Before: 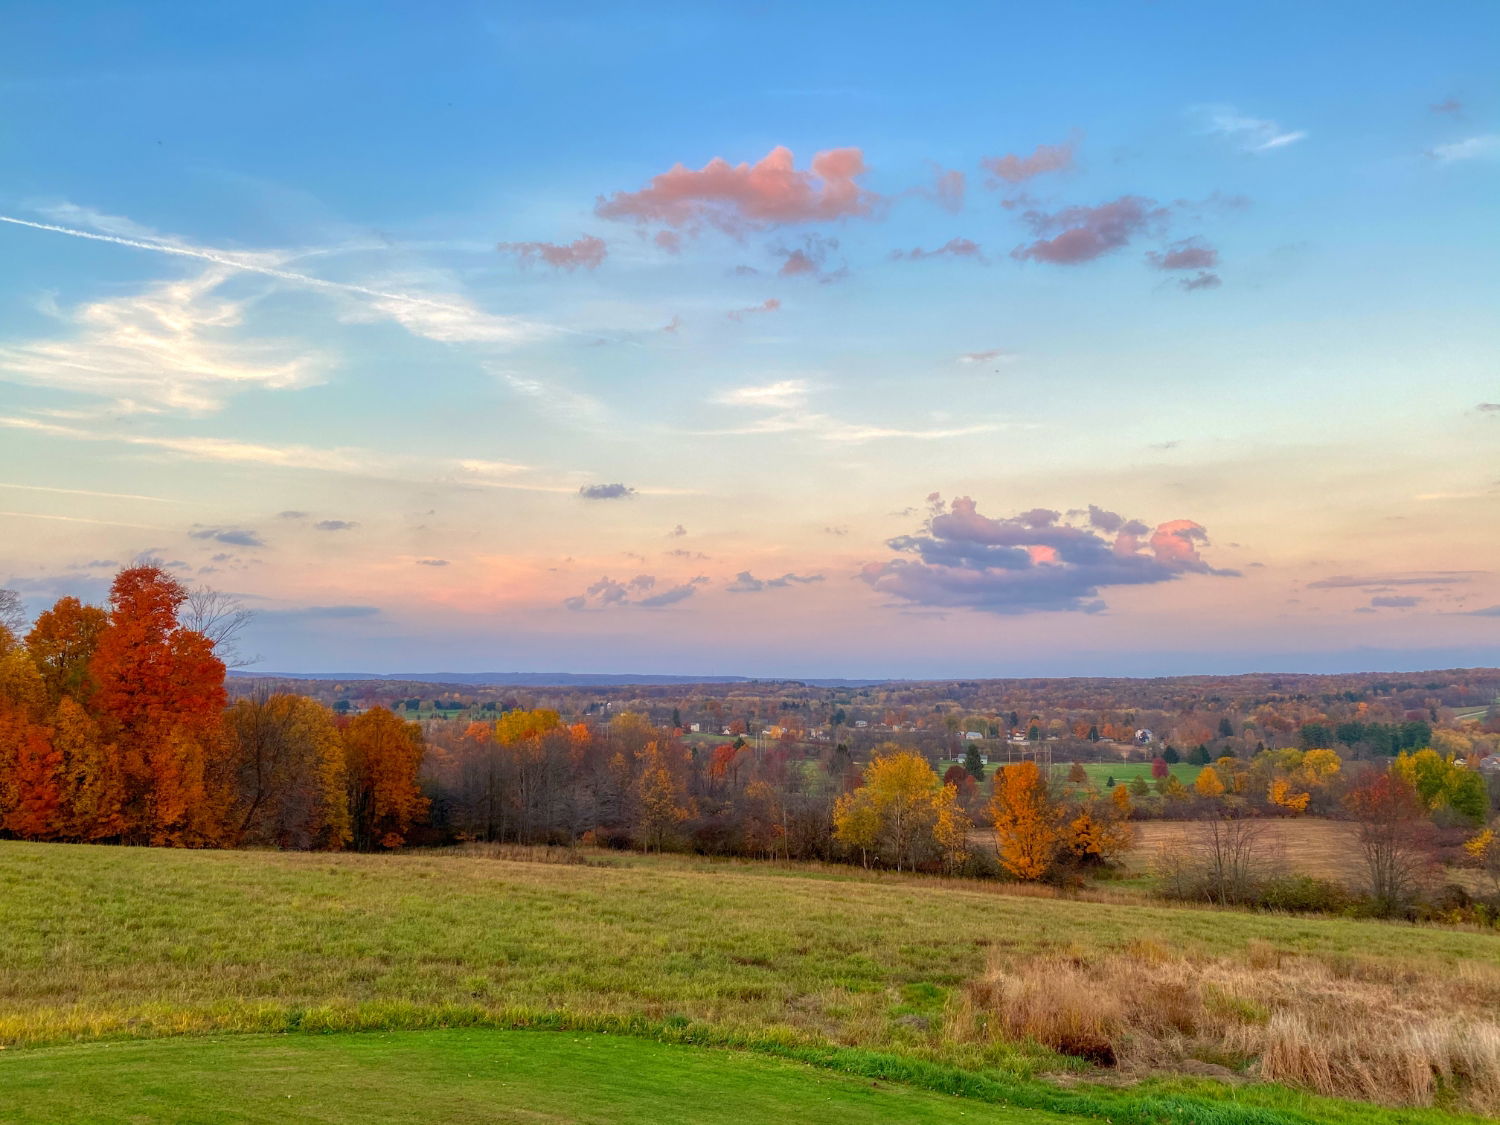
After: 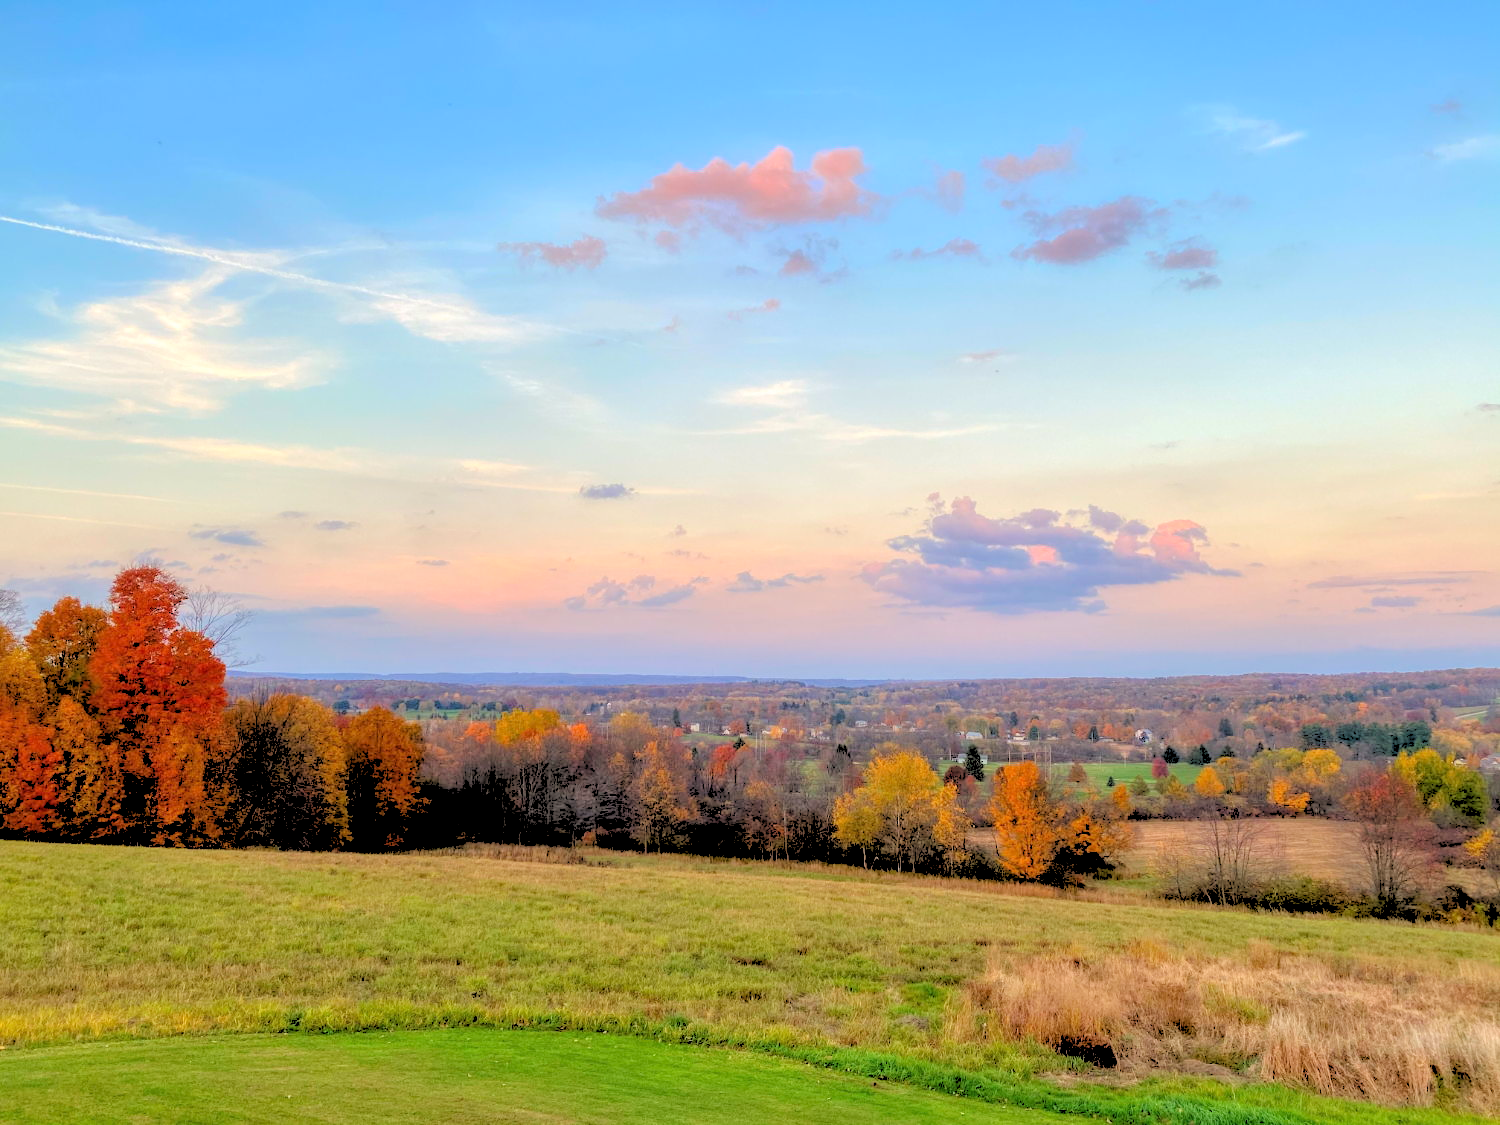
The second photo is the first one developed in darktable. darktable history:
rgb levels: levels [[0.027, 0.429, 0.996], [0, 0.5, 1], [0, 0.5, 1]]
rgb curve: curves: ch0 [(0, 0) (0.136, 0.078) (0.262, 0.245) (0.414, 0.42) (1, 1)], compensate middle gray true, preserve colors basic power
